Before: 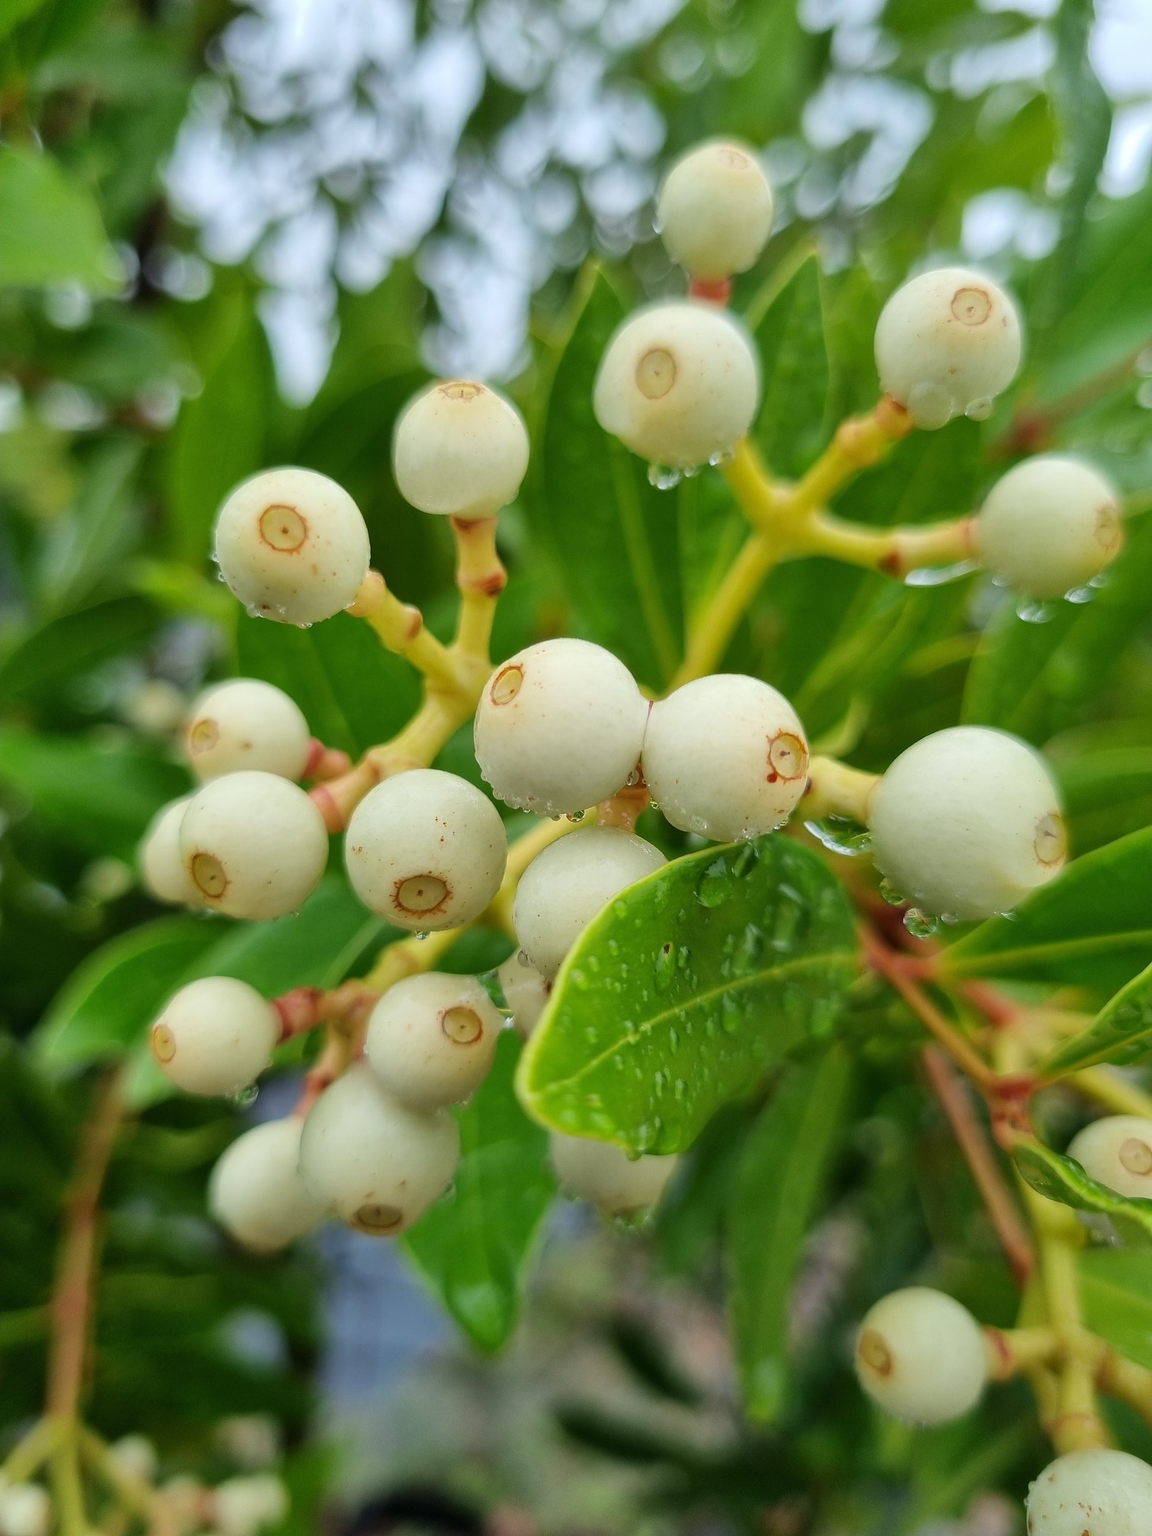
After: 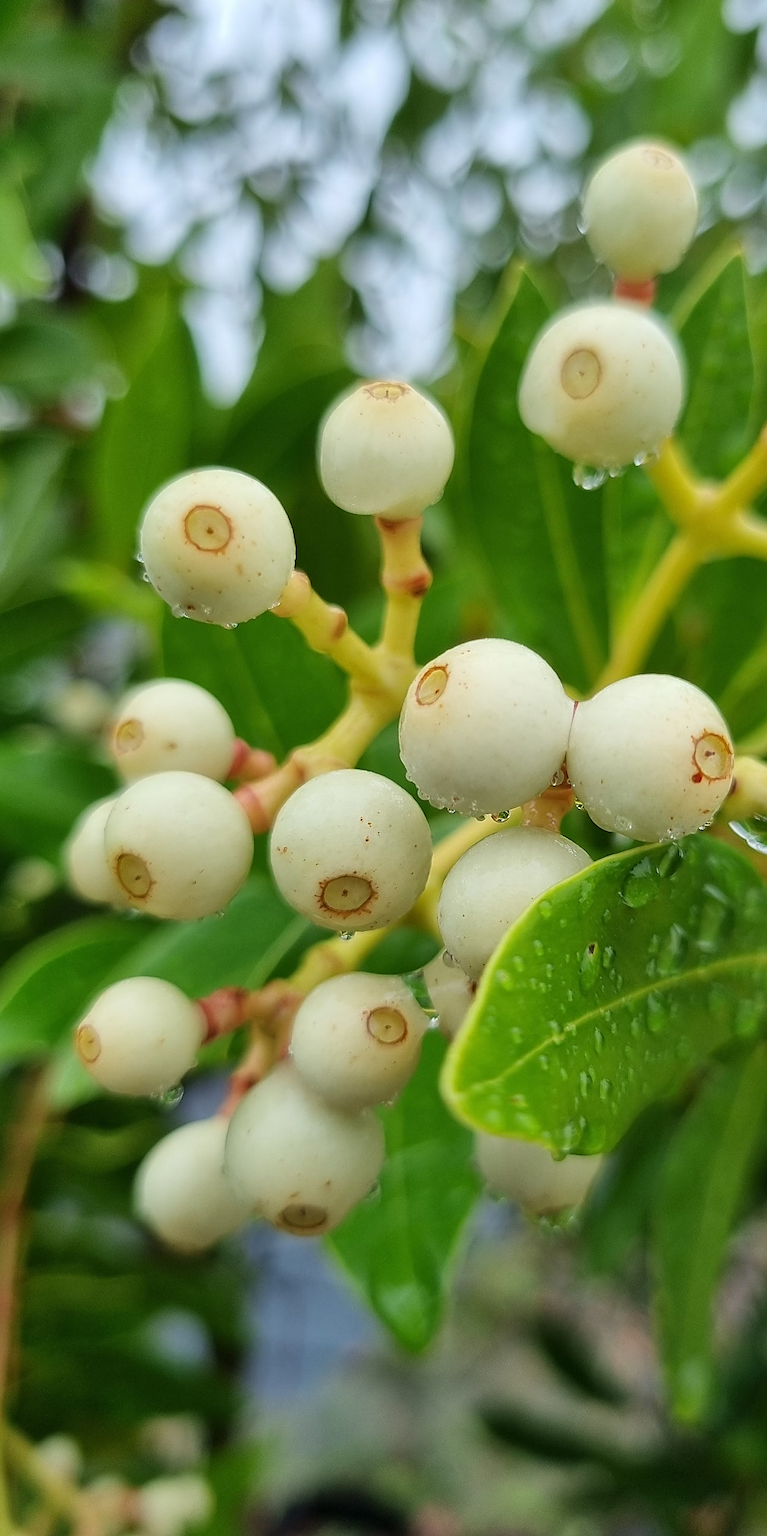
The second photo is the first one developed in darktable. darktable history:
sharpen: on, module defaults
crop and rotate: left 6.566%, right 26.733%
